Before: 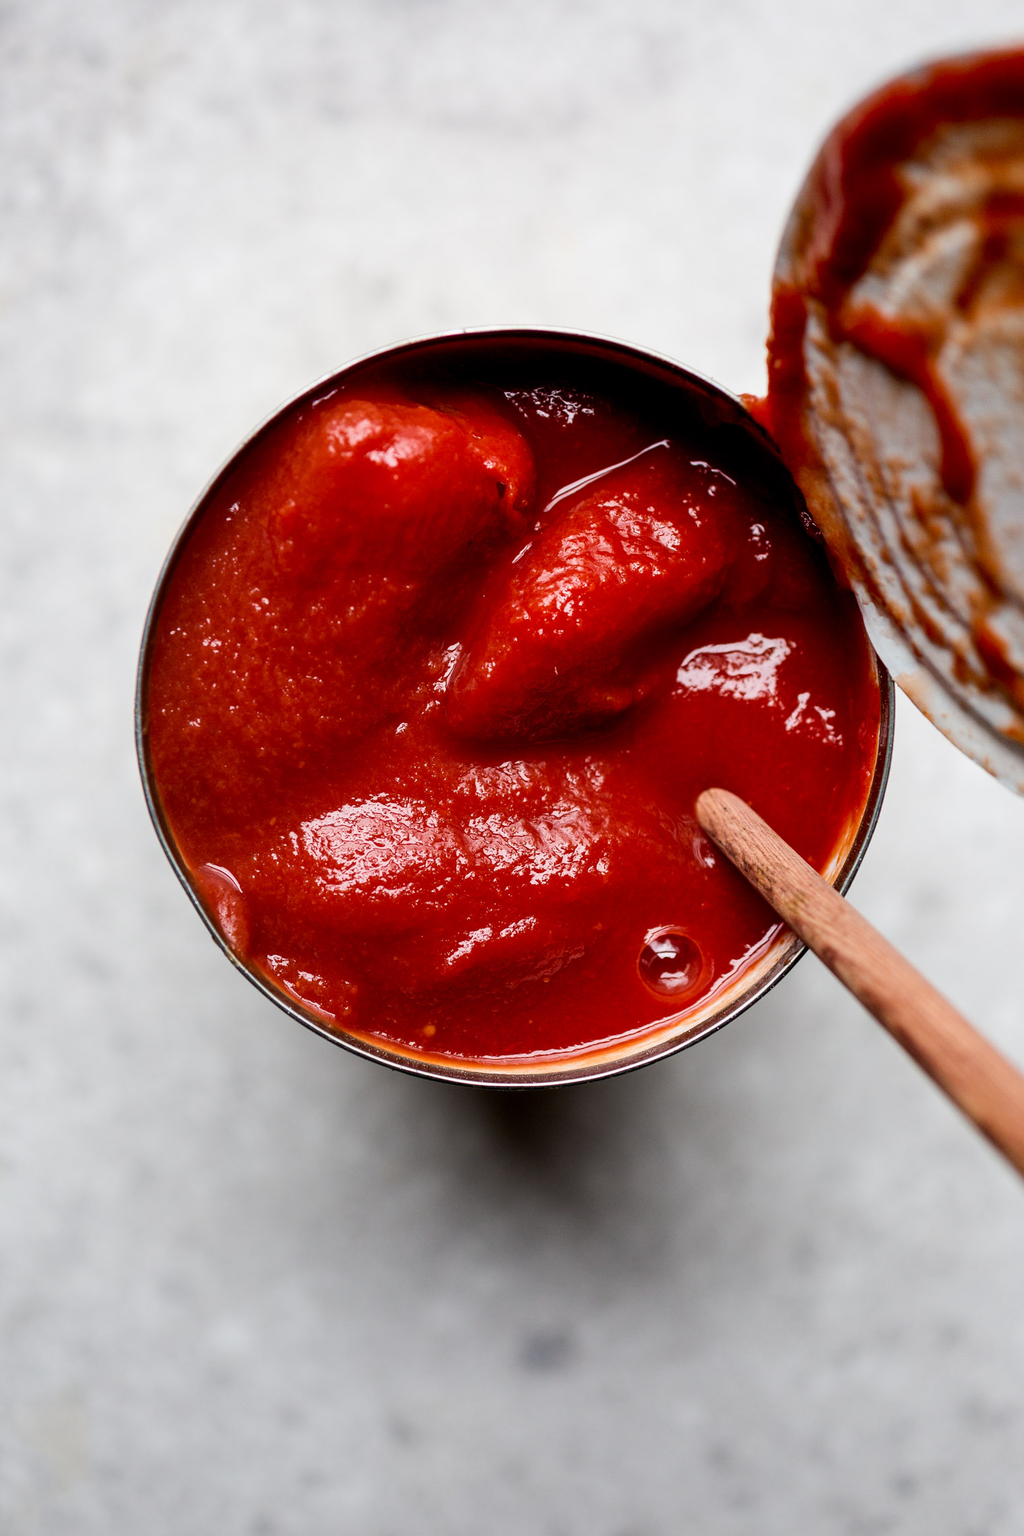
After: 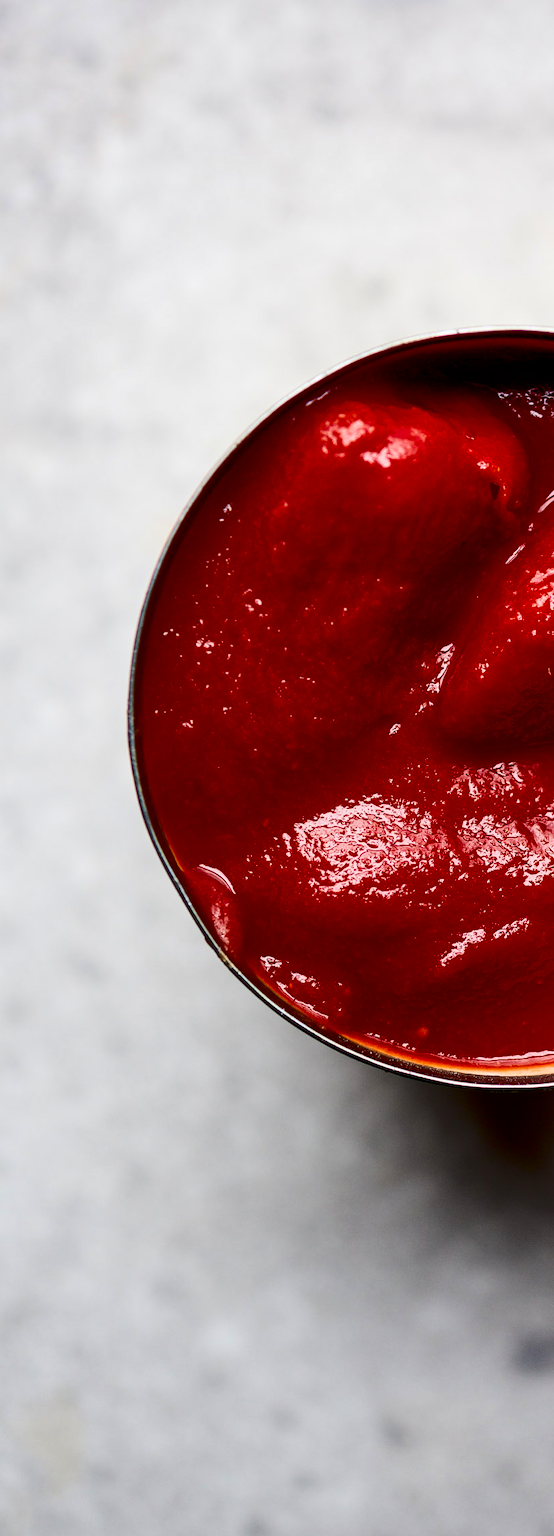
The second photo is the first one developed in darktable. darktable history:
shadows and highlights: shadows 62.56, white point adjustment 0.354, highlights -34.65, compress 83.62%
crop: left 0.755%, right 45.155%, bottom 0.09%
contrast brightness saturation: contrast 0.225, brightness -0.192, saturation 0.237
